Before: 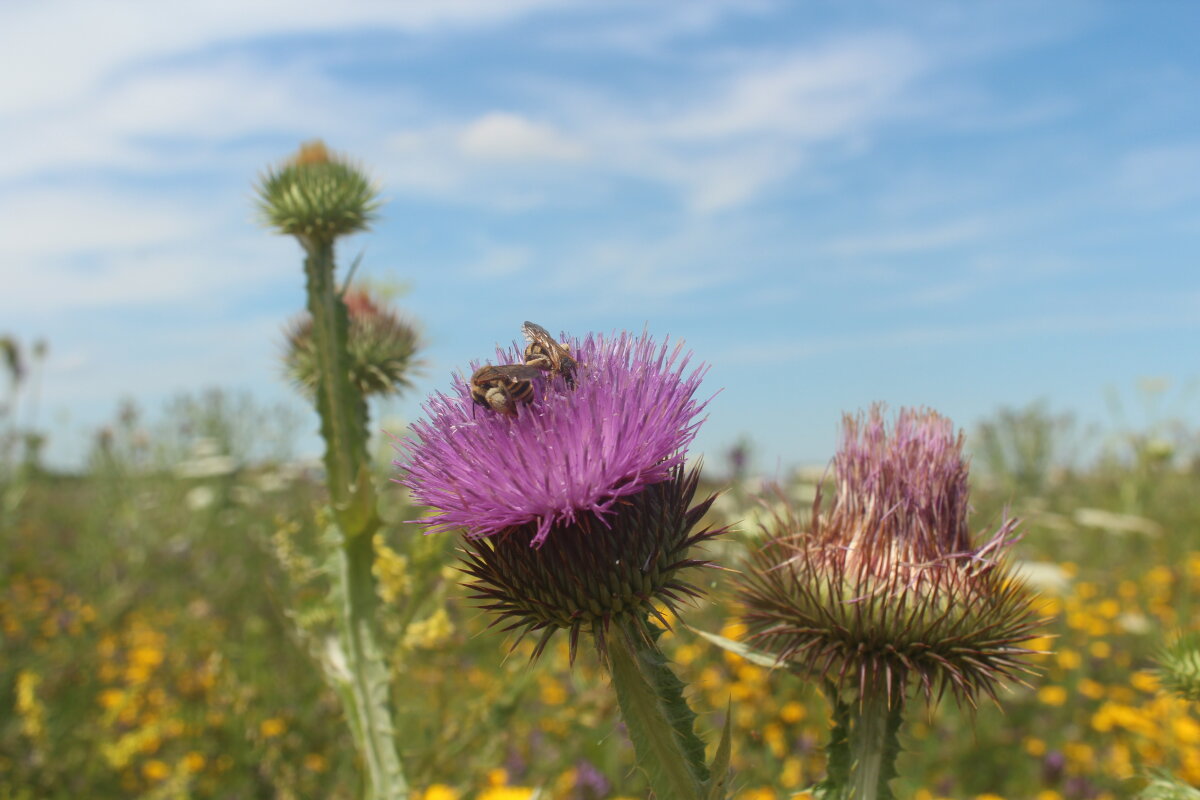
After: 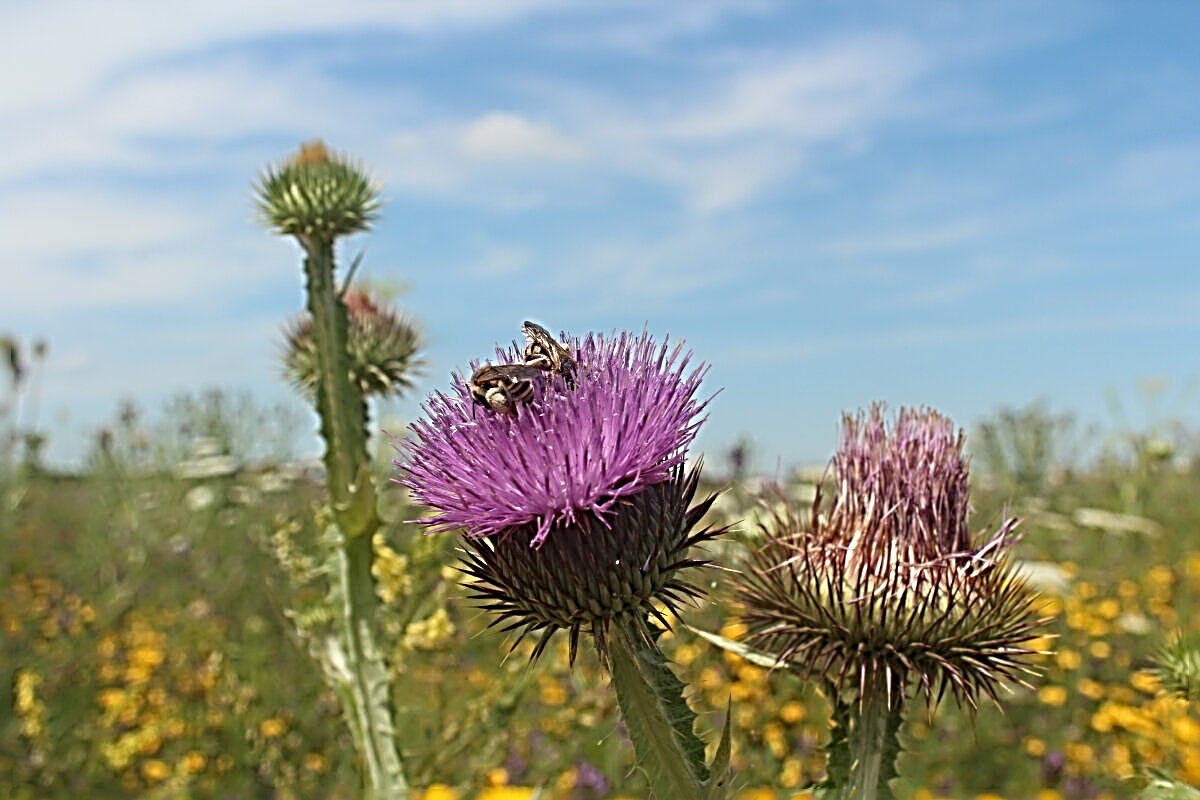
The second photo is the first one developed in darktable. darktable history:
sharpen: radius 4.021, amount 1.986
